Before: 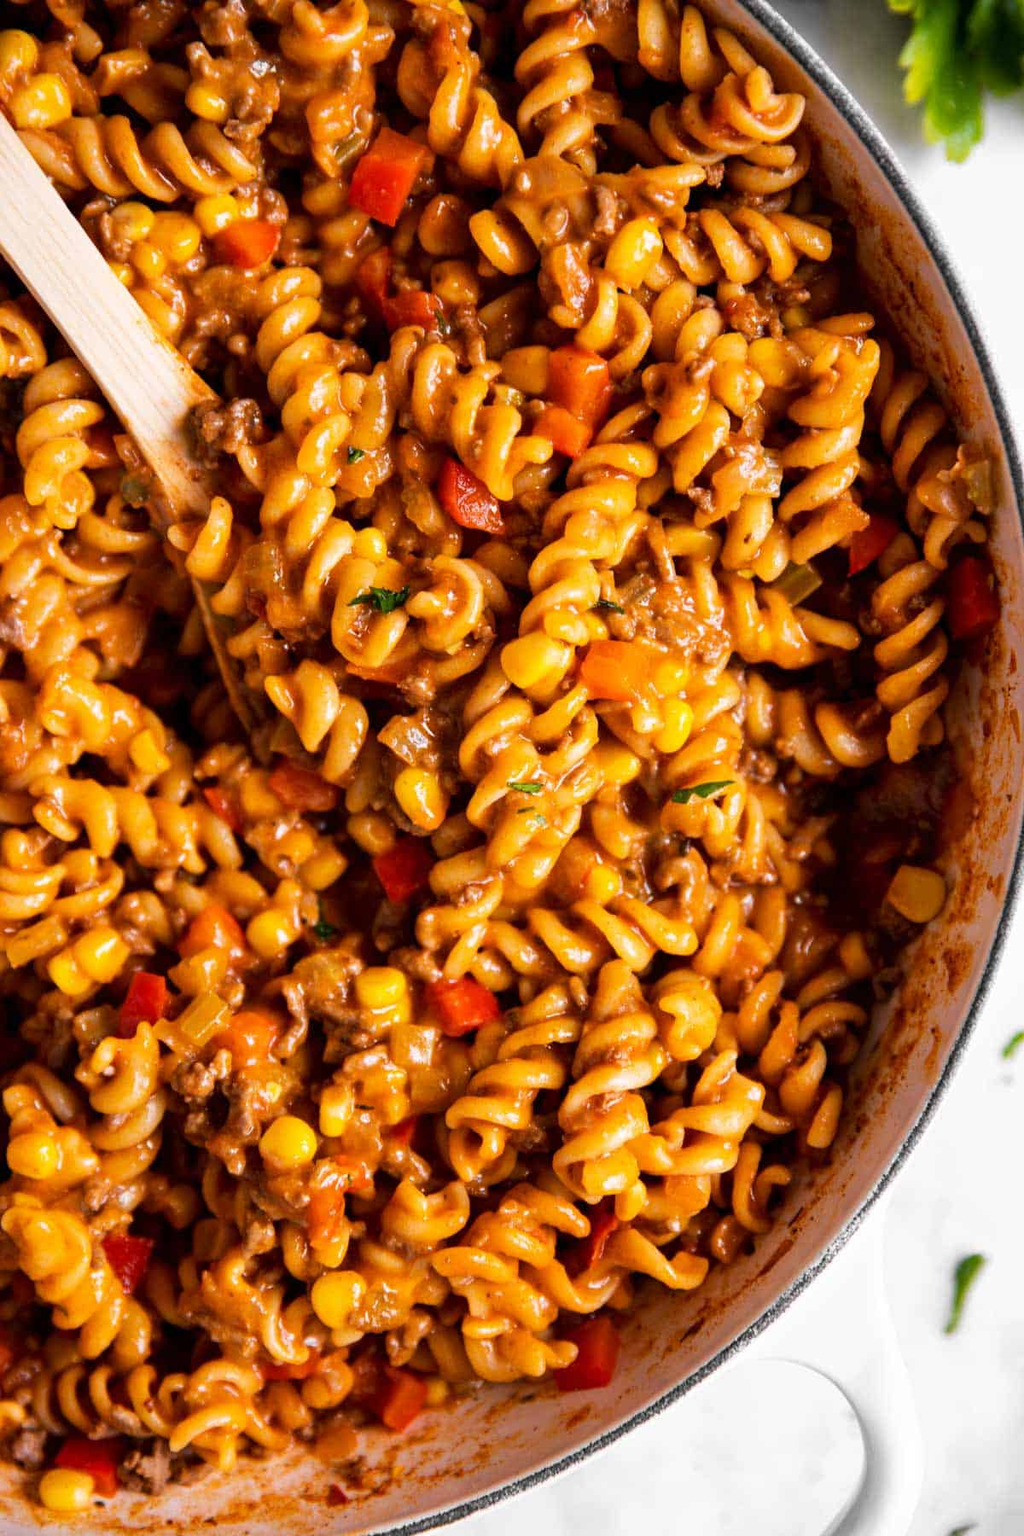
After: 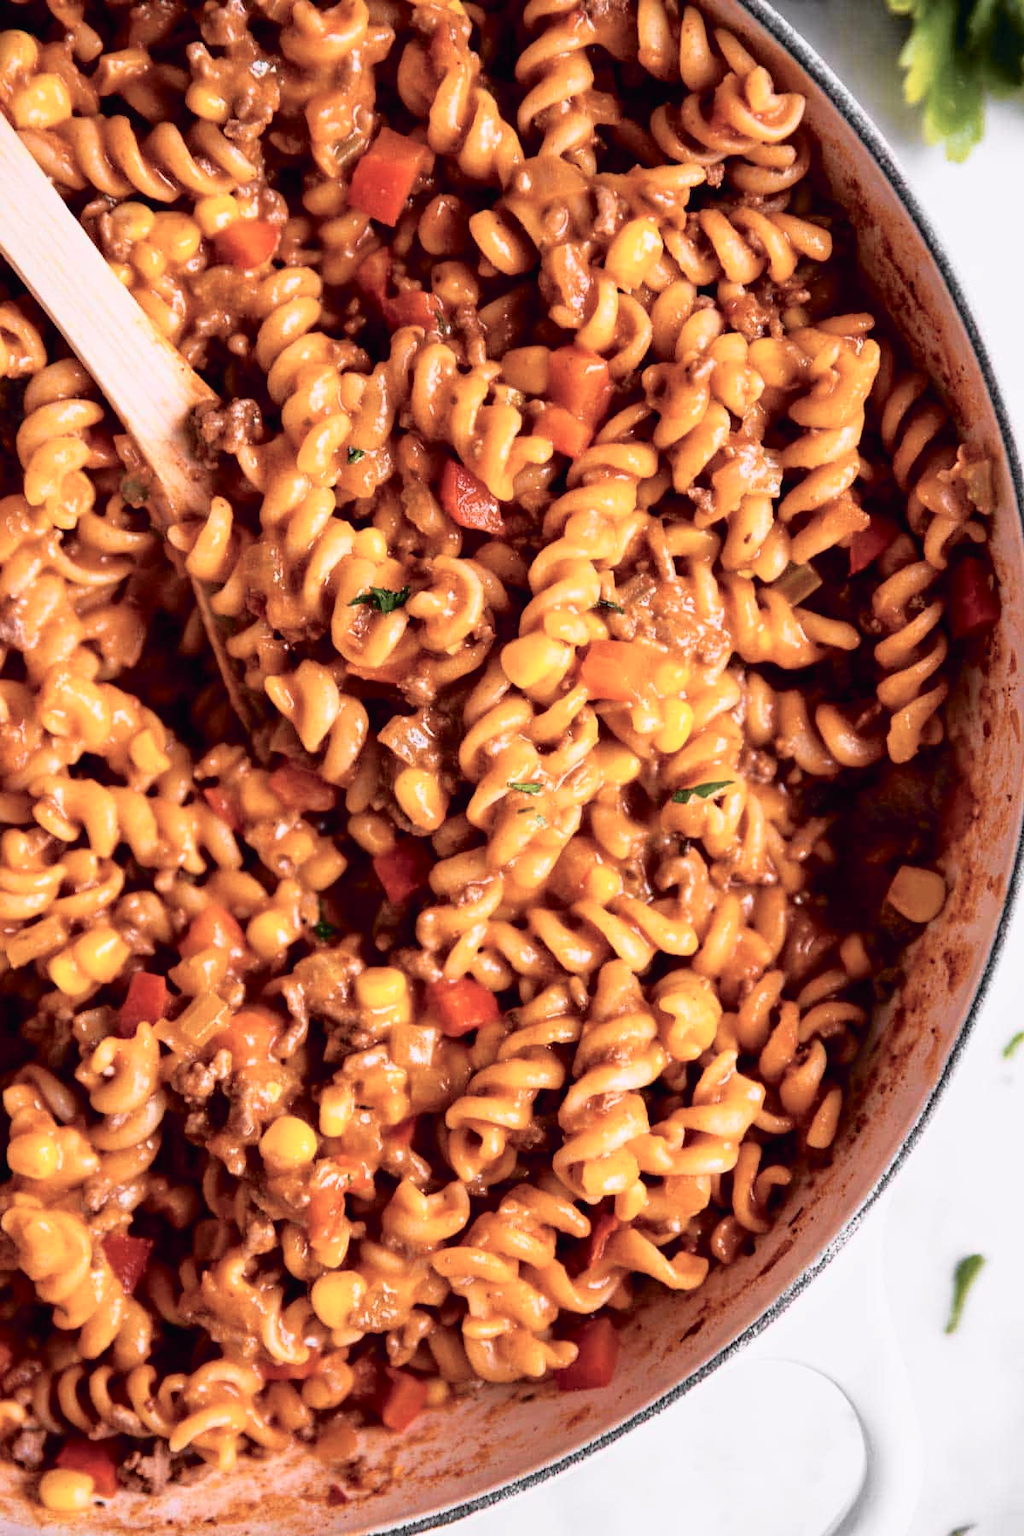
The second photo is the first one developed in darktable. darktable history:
tone curve: curves: ch0 [(0, 0.009) (0.105, 0.08) (0.195, 0.18) (0.283, 0.316) (0.384, 0.434) (0.485, 0.531) (0.638, 0.69) (0.81, 0.872) (1, 0.977)]; ch1 [(0, 0) (0.161, 0.092) (0.35, 0.33) (0.379, 0.401) (0.456, 0.469) (0.498, 0.502) (0.52, 0.536) (0.586, 0.617) (0.635, 0.655) (1, 1)]; ch2 [(0, 0) (0.371, 0.362) (0.437, 0.437) (0.483, 0.484) (0.53, 0.515) (0.56, 0.571) (0.622, 0.606) (1, 1)], color space Lab, independent channels, preserve colors none
contrast brightness saturation: saturation -0.17
